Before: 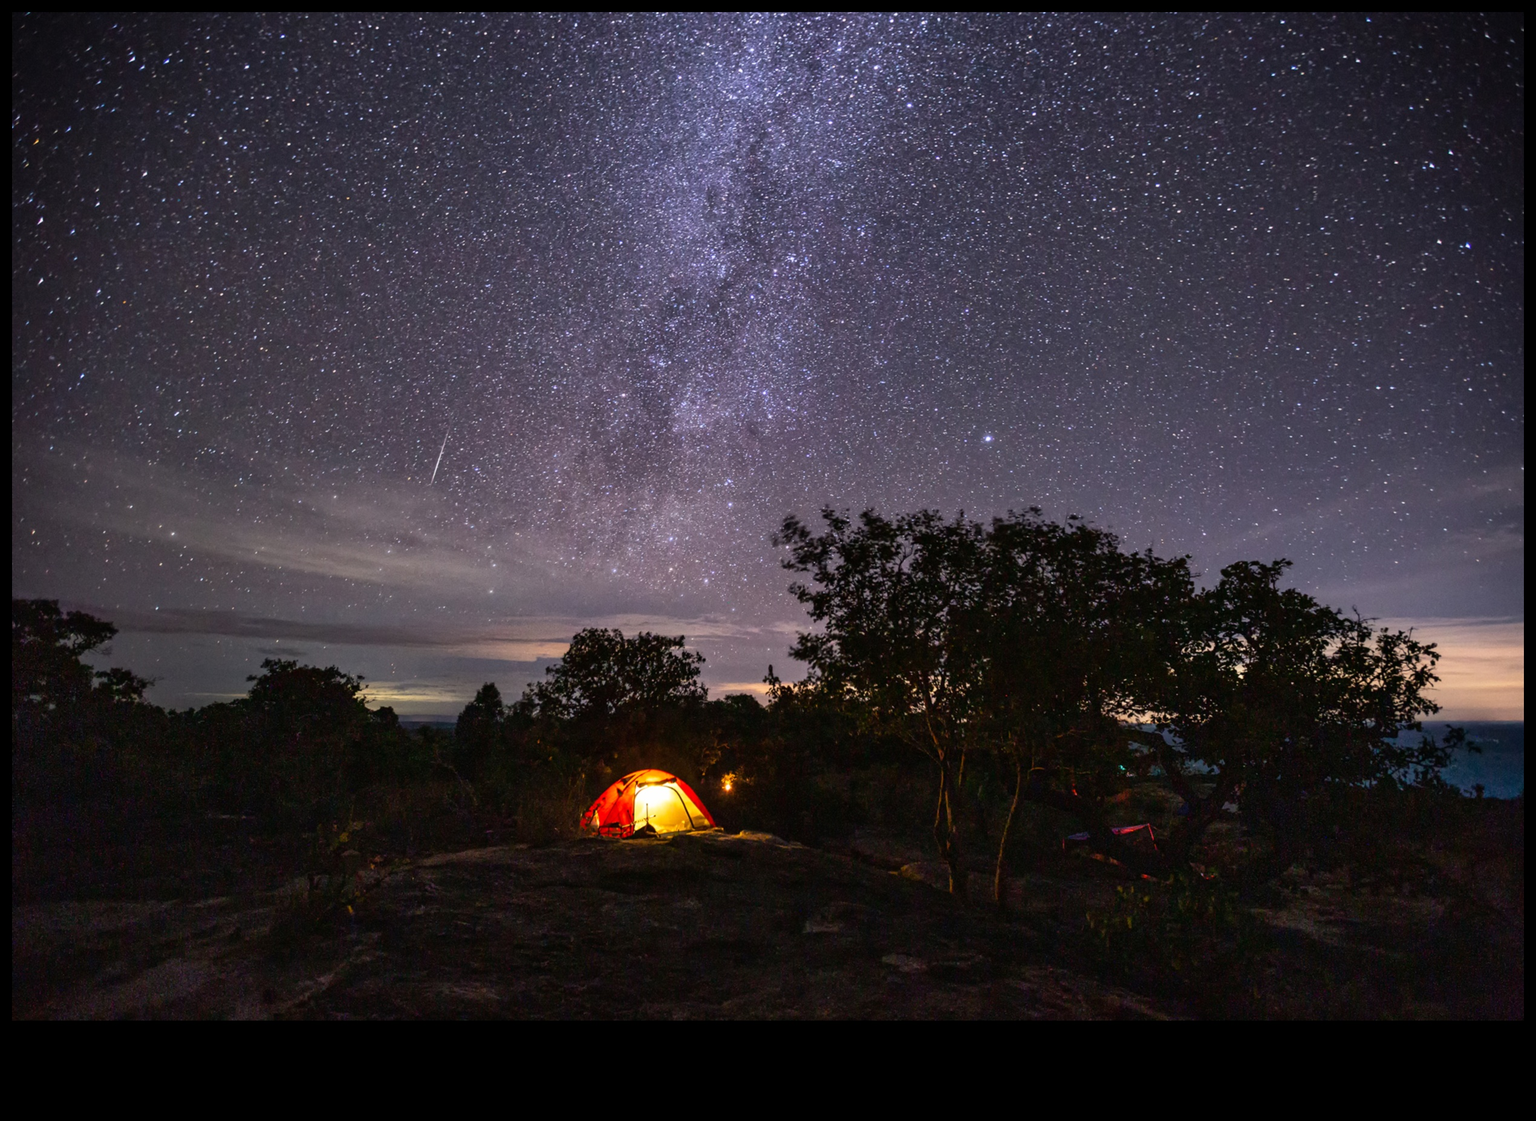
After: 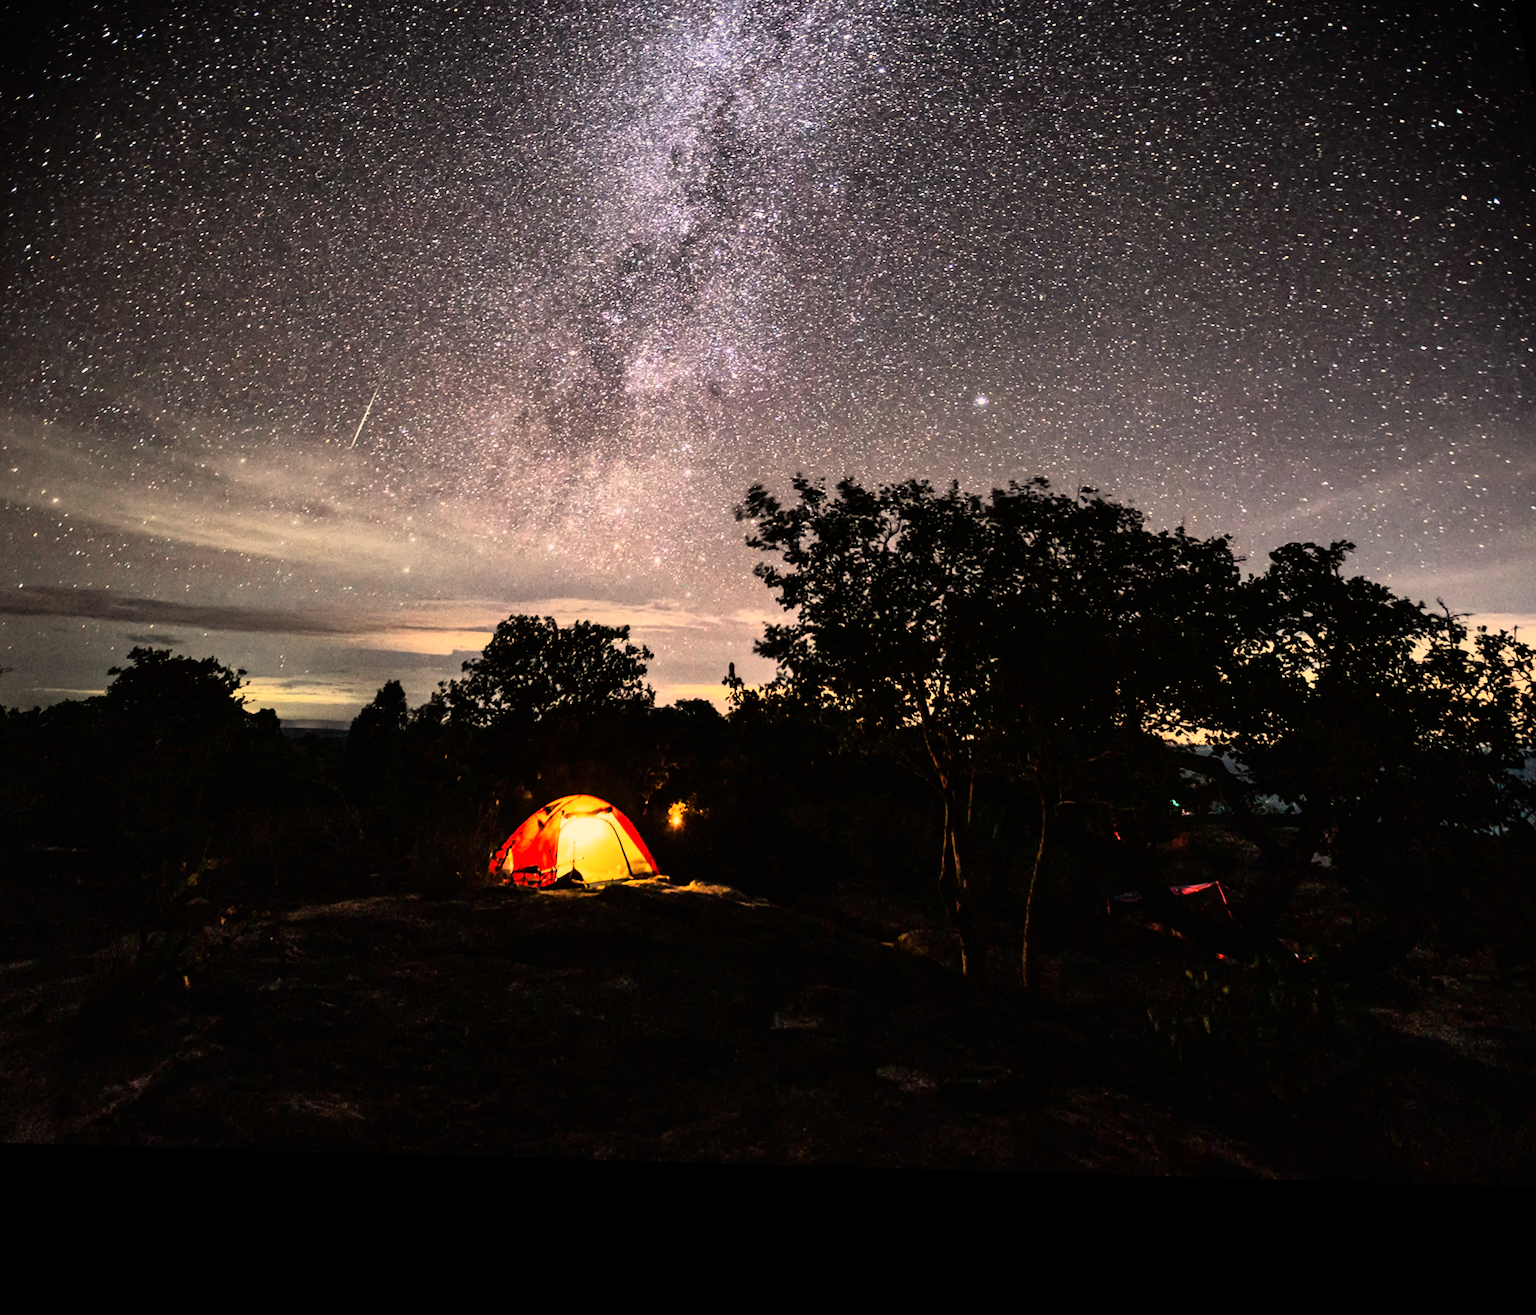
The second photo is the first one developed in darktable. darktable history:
white balance: red 1.08, blue 0.791
rotate and perspective: rotation 0.72°, lens shift (vertical) -0.352, lens shift (horizontal) -0.051, crop left 0.152, crop right 0.859, crop top 0.019, crop bottom 0.964
color zones: curves: ch0 [(0, 0.5) (0.143, 0.5) (0.286, 0.456) (0.429, 0.5) (0.571, 0.5) (0.714, 0.5) (0.857, 0.5) (1, 0.5)]; ch1 [(0, 0.5) (0.143, 0.5) (0.286, 0.422) (0.429, 0.5) (0.571, 0.5) (0.714, 0.5) (0.857, 0.5) (1, 0.5)]
rgb curve: curves: ch0 [(0, 0) (0.21, 0.15) (0.24, 0.21) (0.5, 0.75) (0.75, 0.96) (0.89, 0.99) (1, 1)]; ch1 [(0, 0.02) (0.21, 0.13) (0.25, 0.2) (0.5, 0.67) (0.75, 0.9) (0.89, 0.97) (1, 1)]; ch2 [(0, 0.02) (0.21, 0.13) (0.25, 0.2) (0.5, 0.67) (0.75, 0.9) (0.89, 0.97) (1, 1)], compensate middle gray true
